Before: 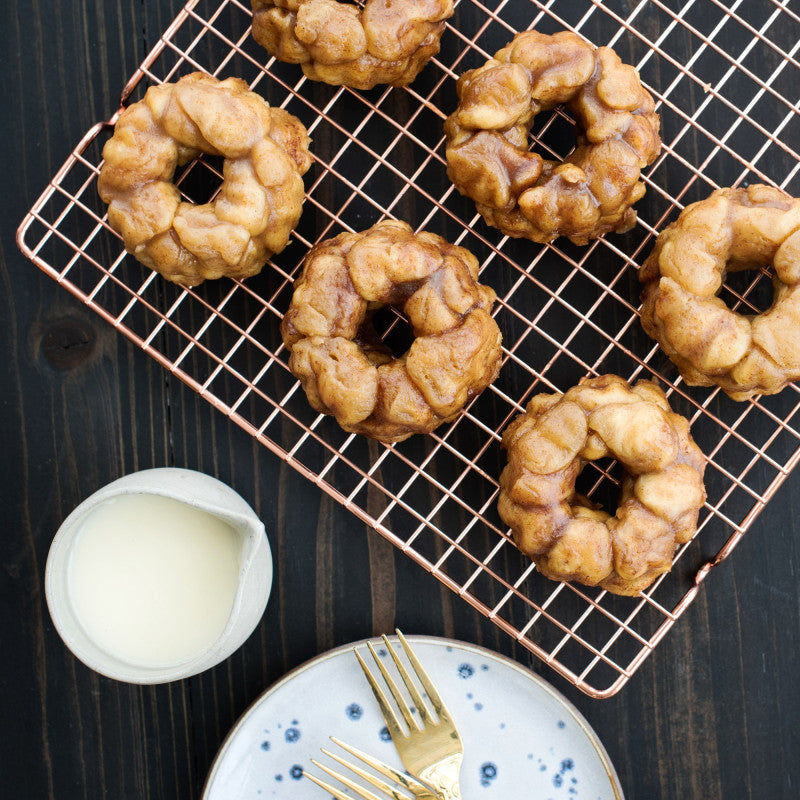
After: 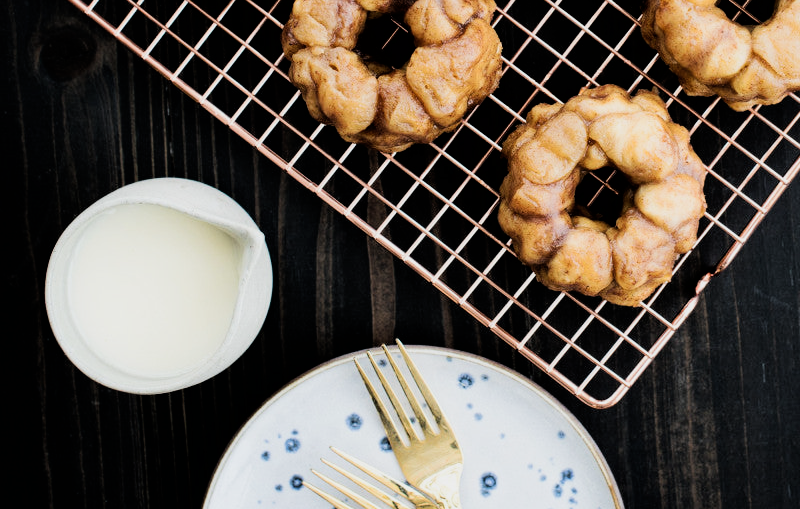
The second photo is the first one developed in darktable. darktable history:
filmic rgb: black relative exposure -5.15 EV, white relative exposure 3.51 EV, hardness 3.17, contrast 1.403, highlights saturation mix -49.66%
crop and rotate: top 36.326%
